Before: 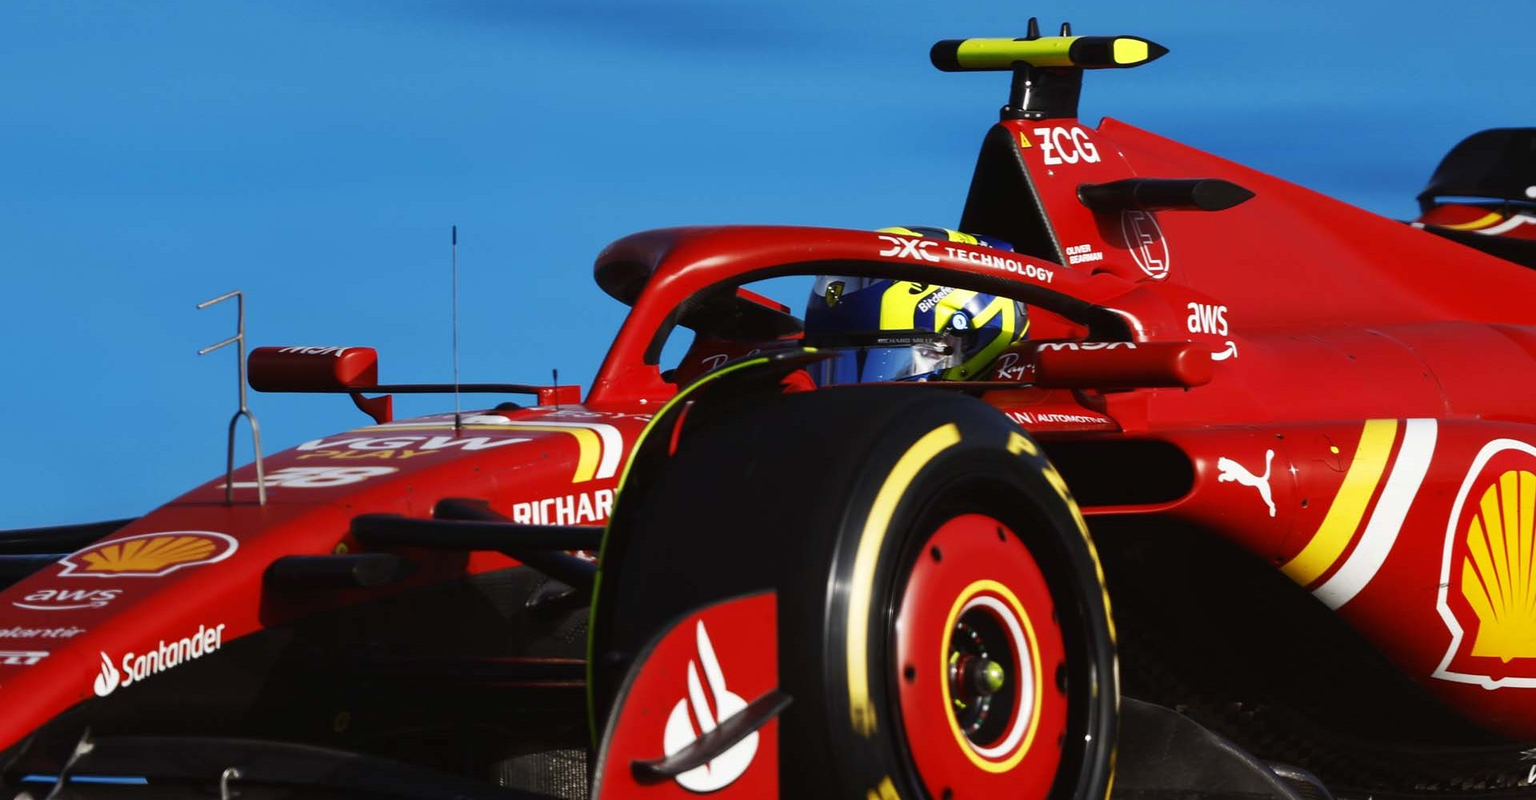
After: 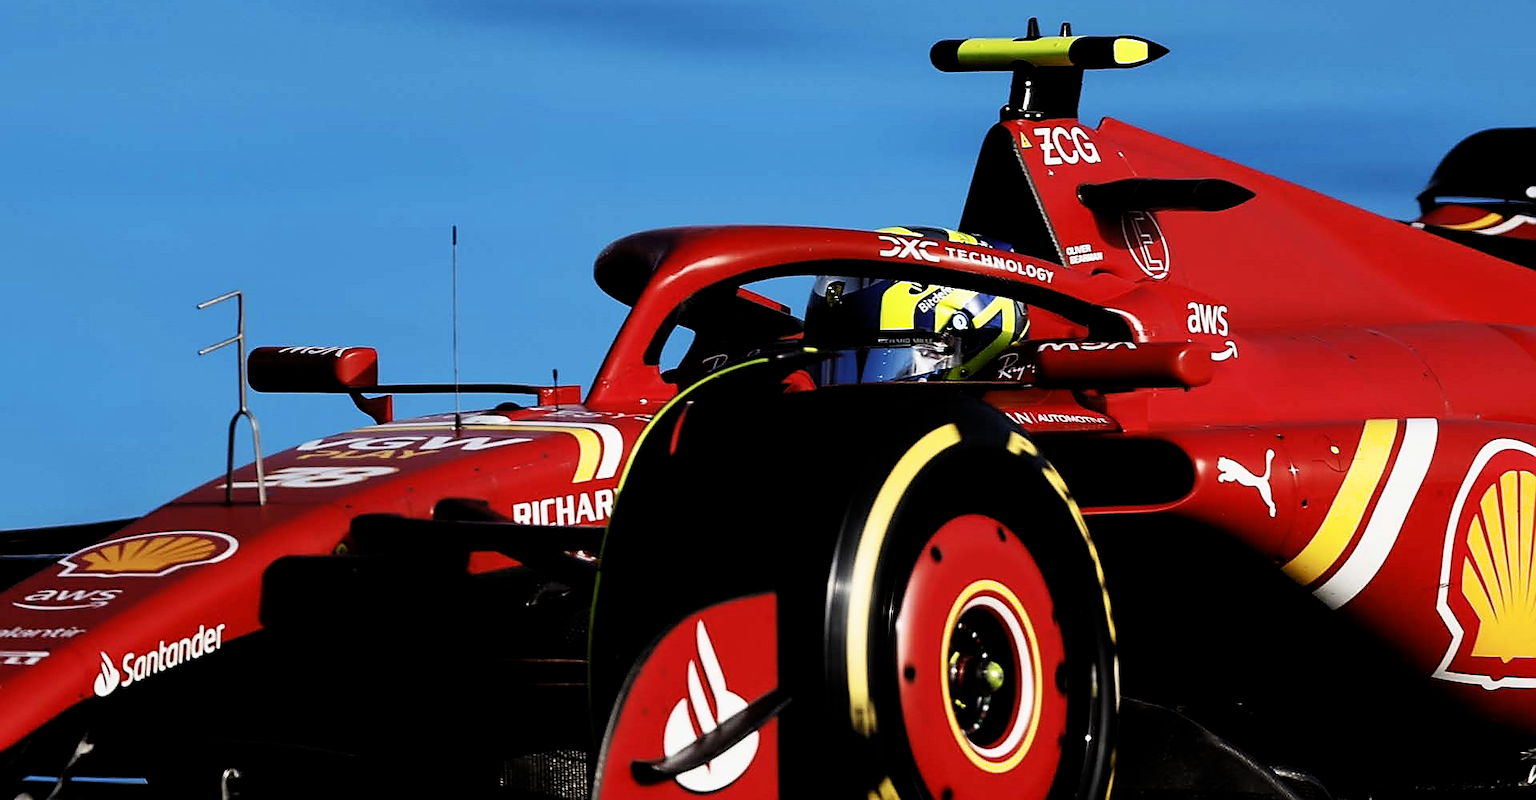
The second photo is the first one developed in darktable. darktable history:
filmic rgb: middle gray luminance 8.67%, black relative exposure -6.25 EV, white relative exposure 2.73 EV, target black luminance 0%, hardness 4.75, latitude 74.1%, contrast 1.331, shadows ↔ highlights balance 9.79%
sharpen: radius 1.405, amount 1.265, threshold 0.781
